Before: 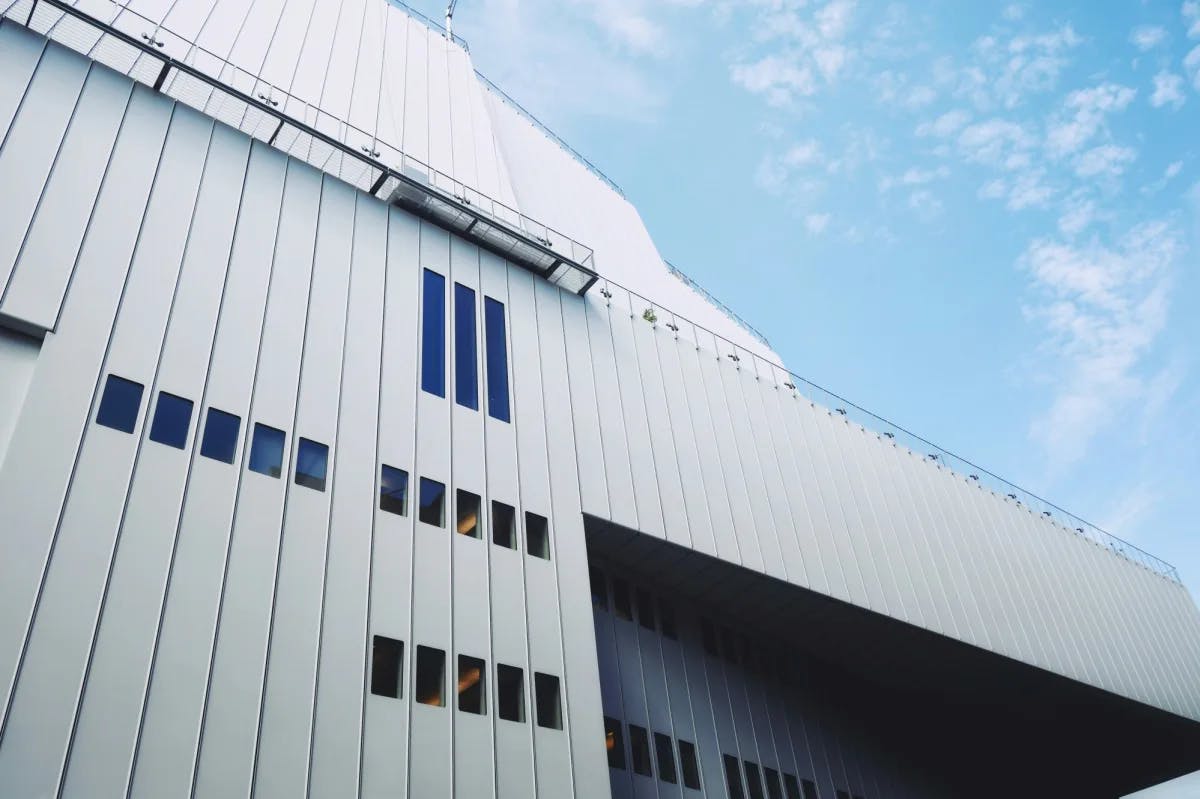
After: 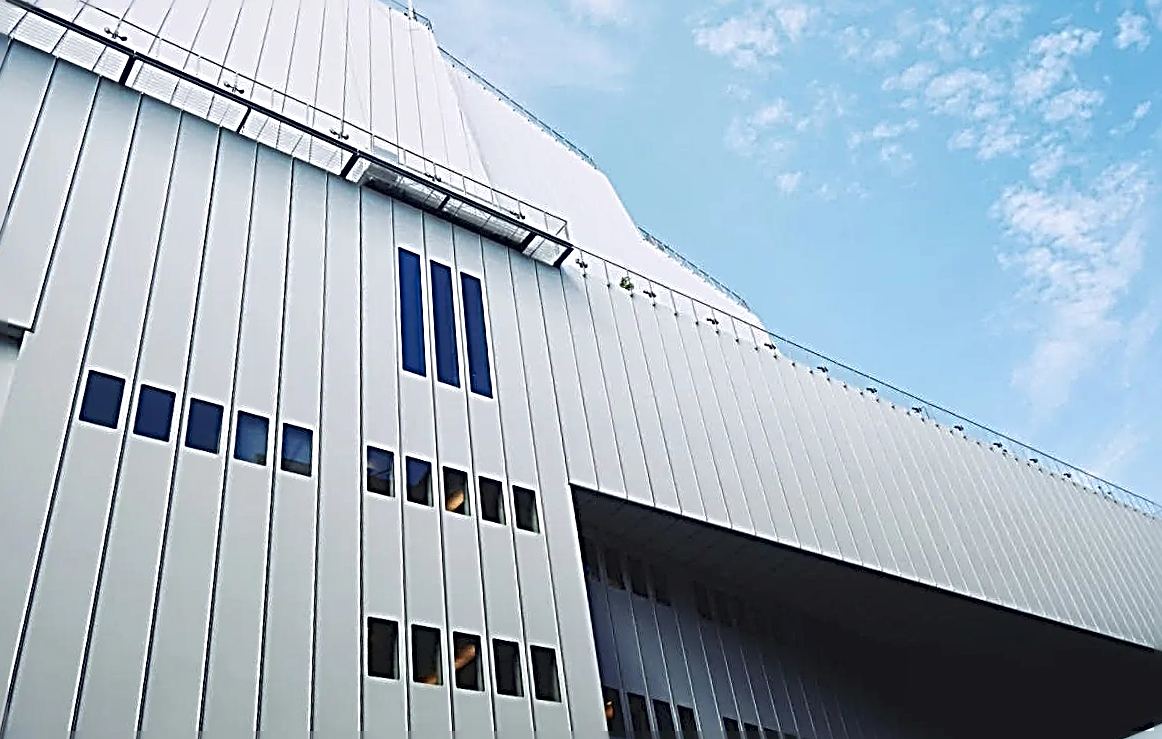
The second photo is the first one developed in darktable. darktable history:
local contrast: mode bilateral grid, contrast 20, coarseness 50, detail 120%, midtone range 0.2
sharpen: radius 3.158, amount 1.731
rotate and perspective: rotation -3°, crop left 0.031, crop right 0.968, crop top 0.07, crop bottom 0.93
